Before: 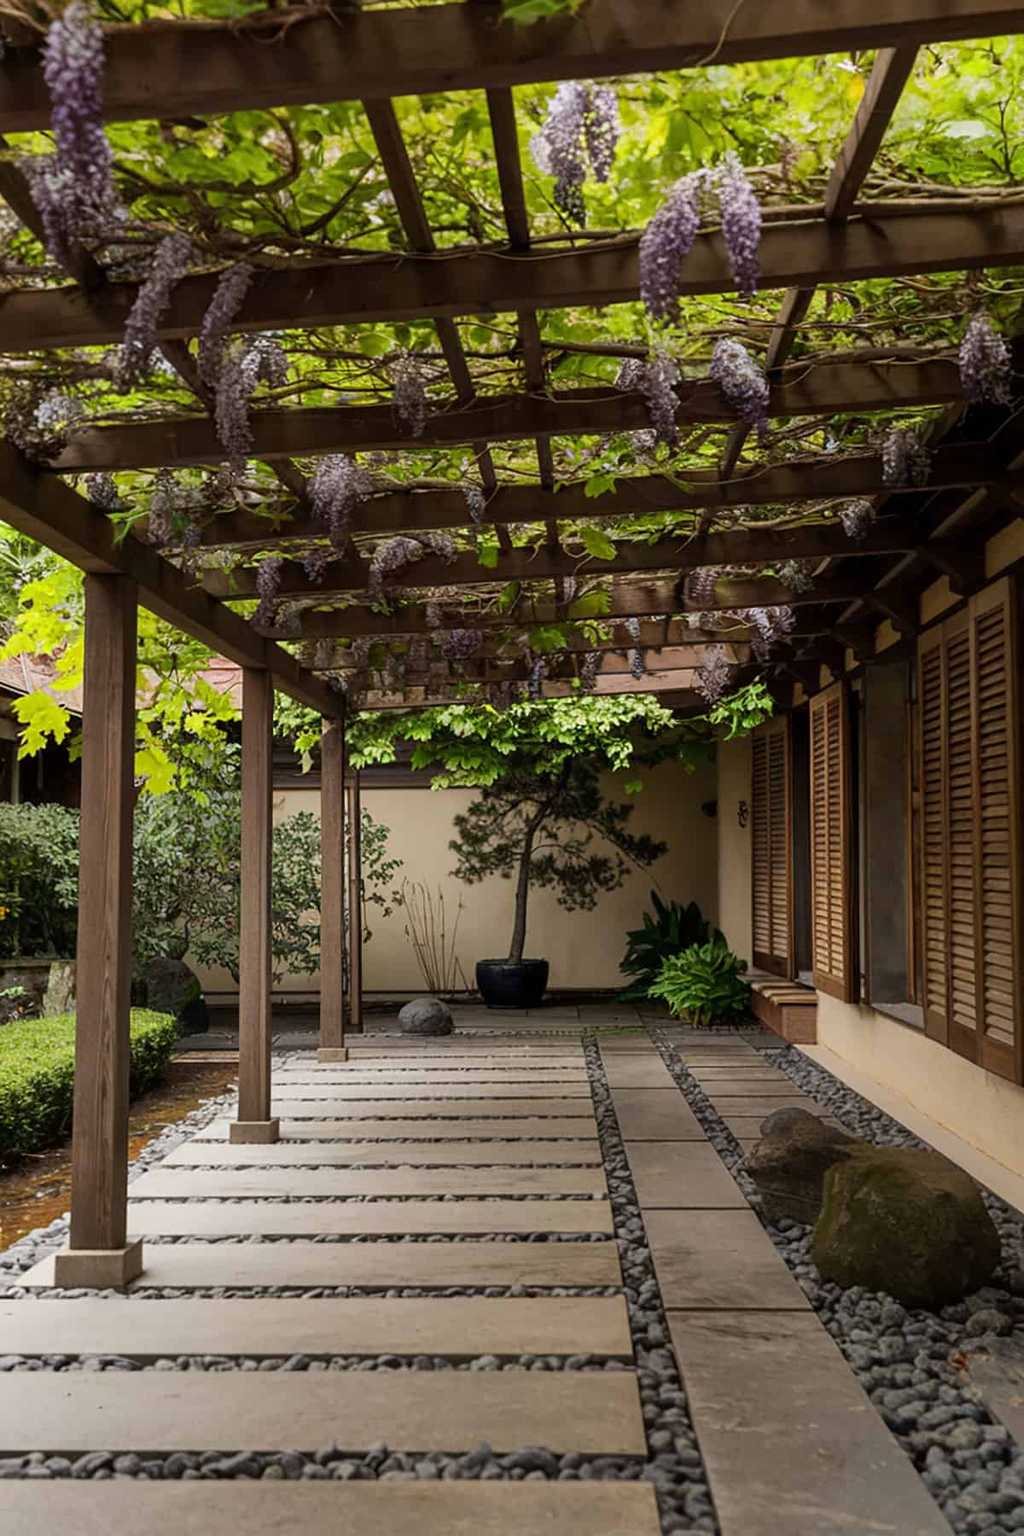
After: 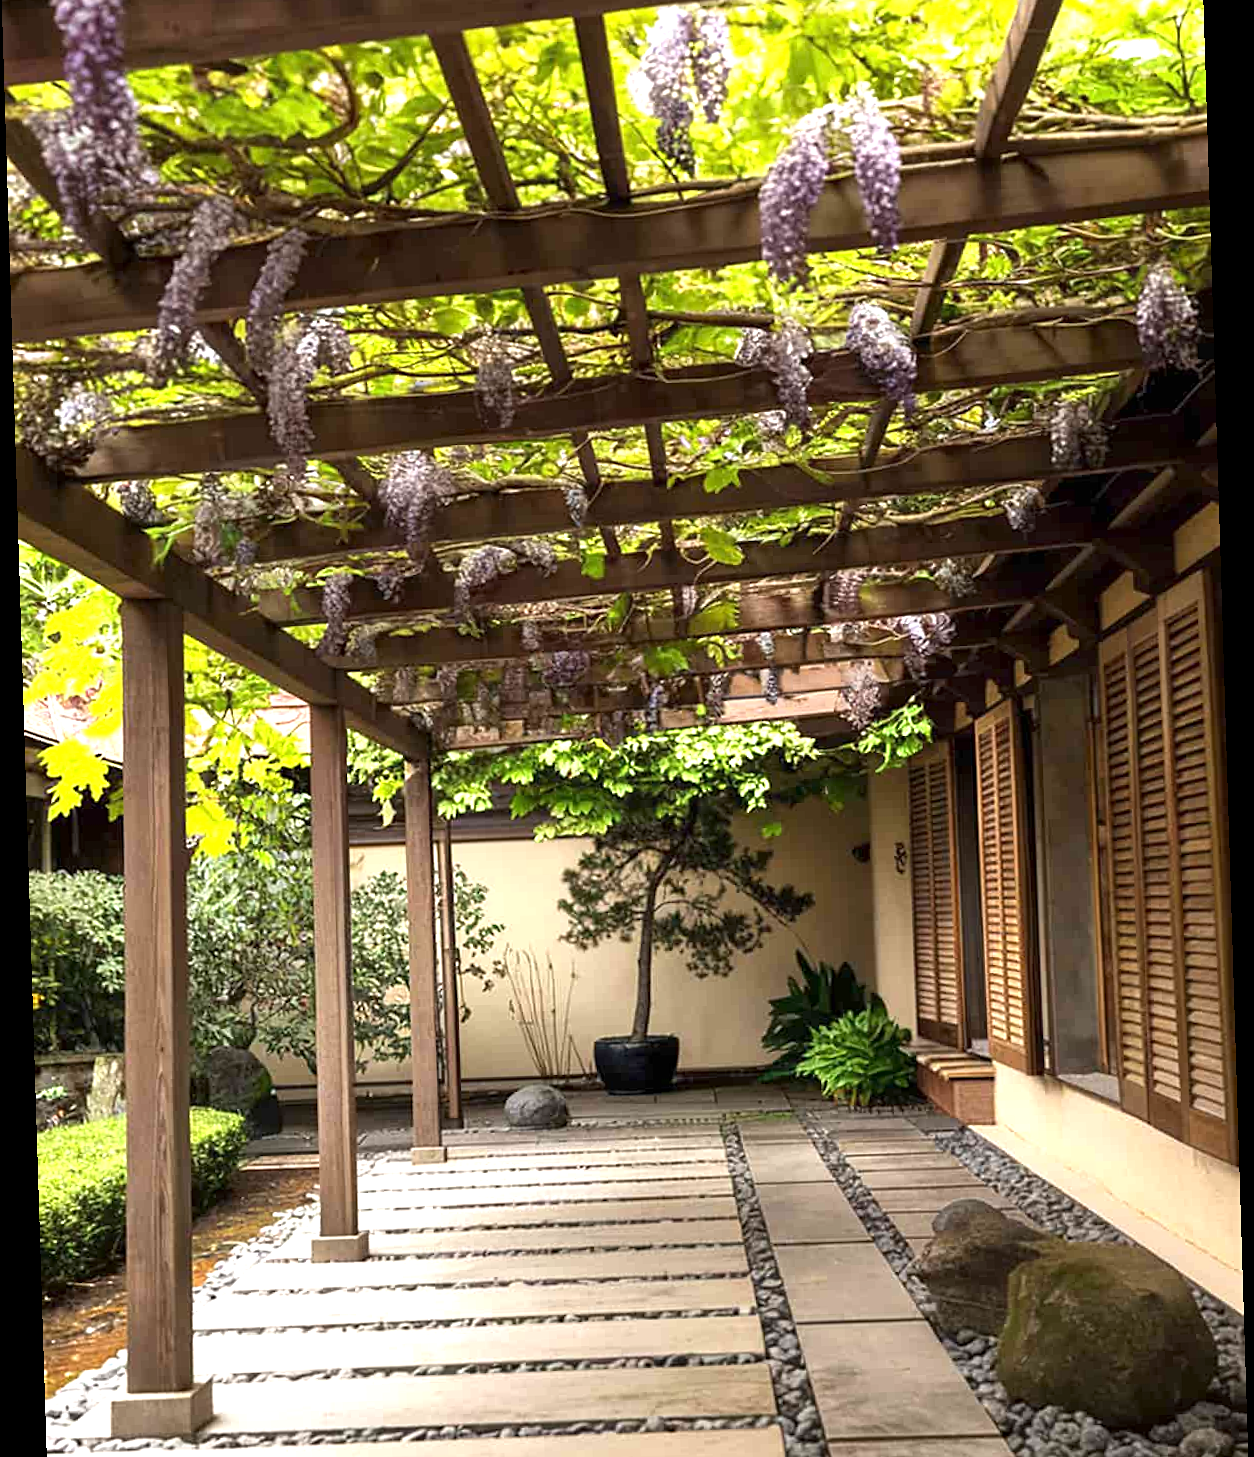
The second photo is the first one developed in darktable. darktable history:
crop and rotate: top 5.667%, bottom 14.937%
sharpen: amount 0.2
rotate and perspective: rotation -1.77°, lens shift (horizontal) 0.004, automatic cropping off
exposure: exposure 1.25 EV, compensate exposure bias true, compensate highlight preservation false
